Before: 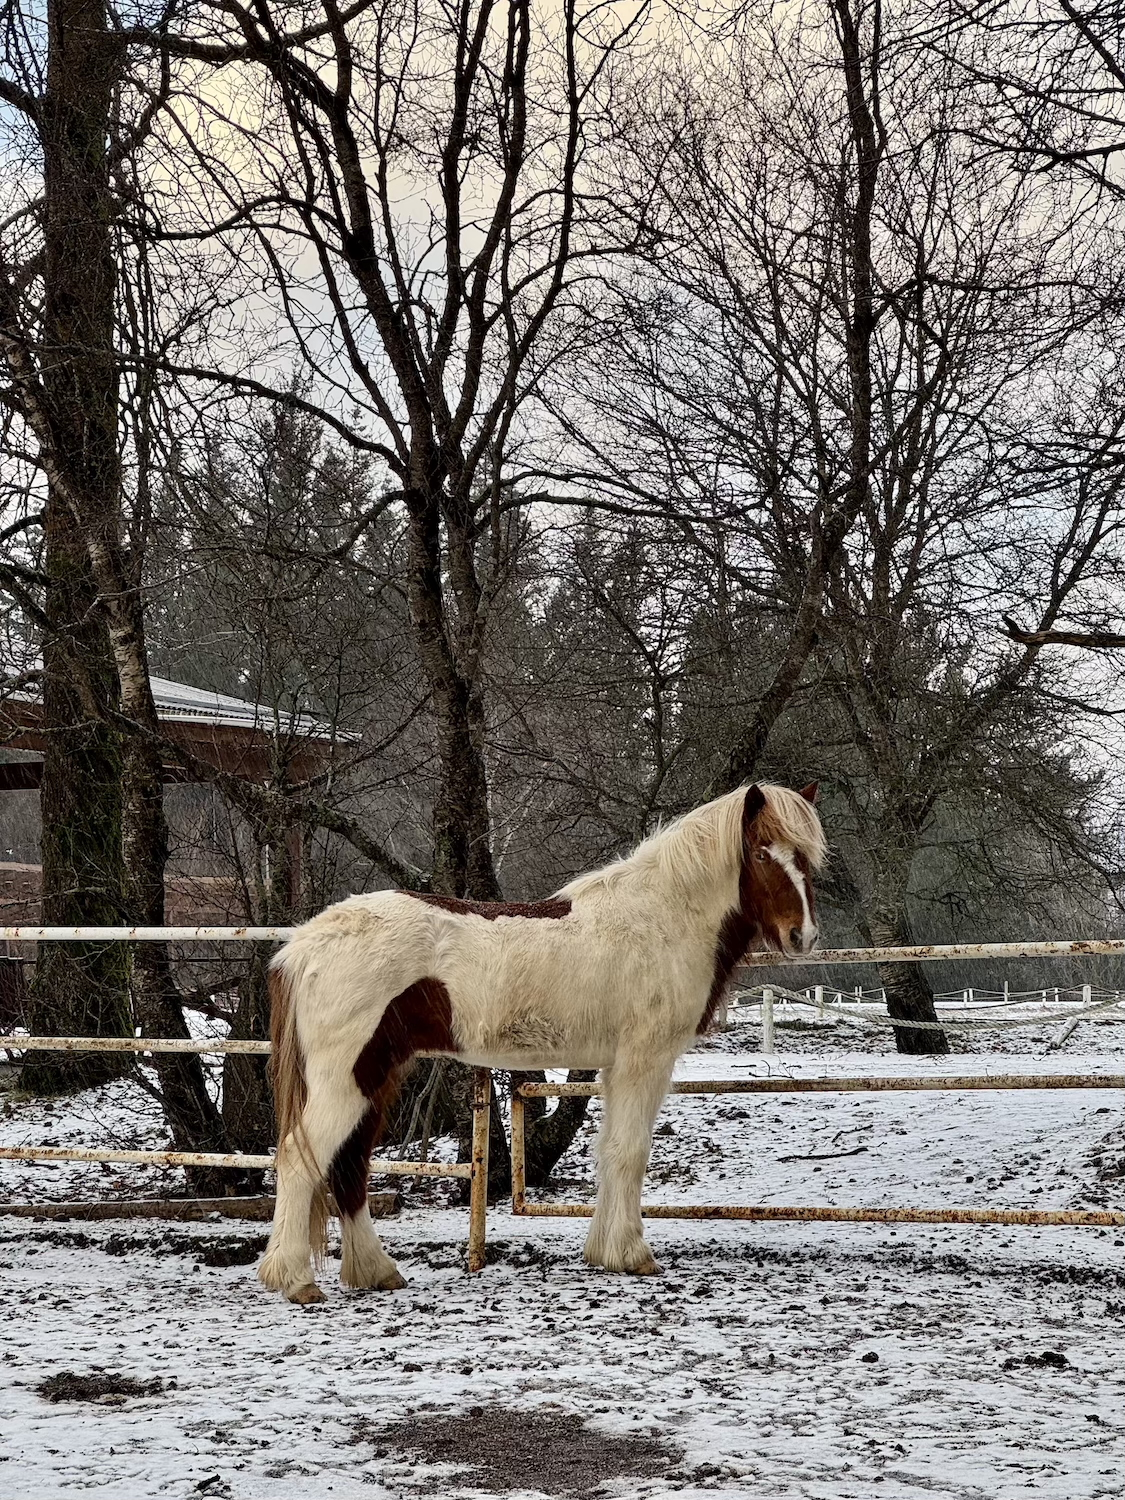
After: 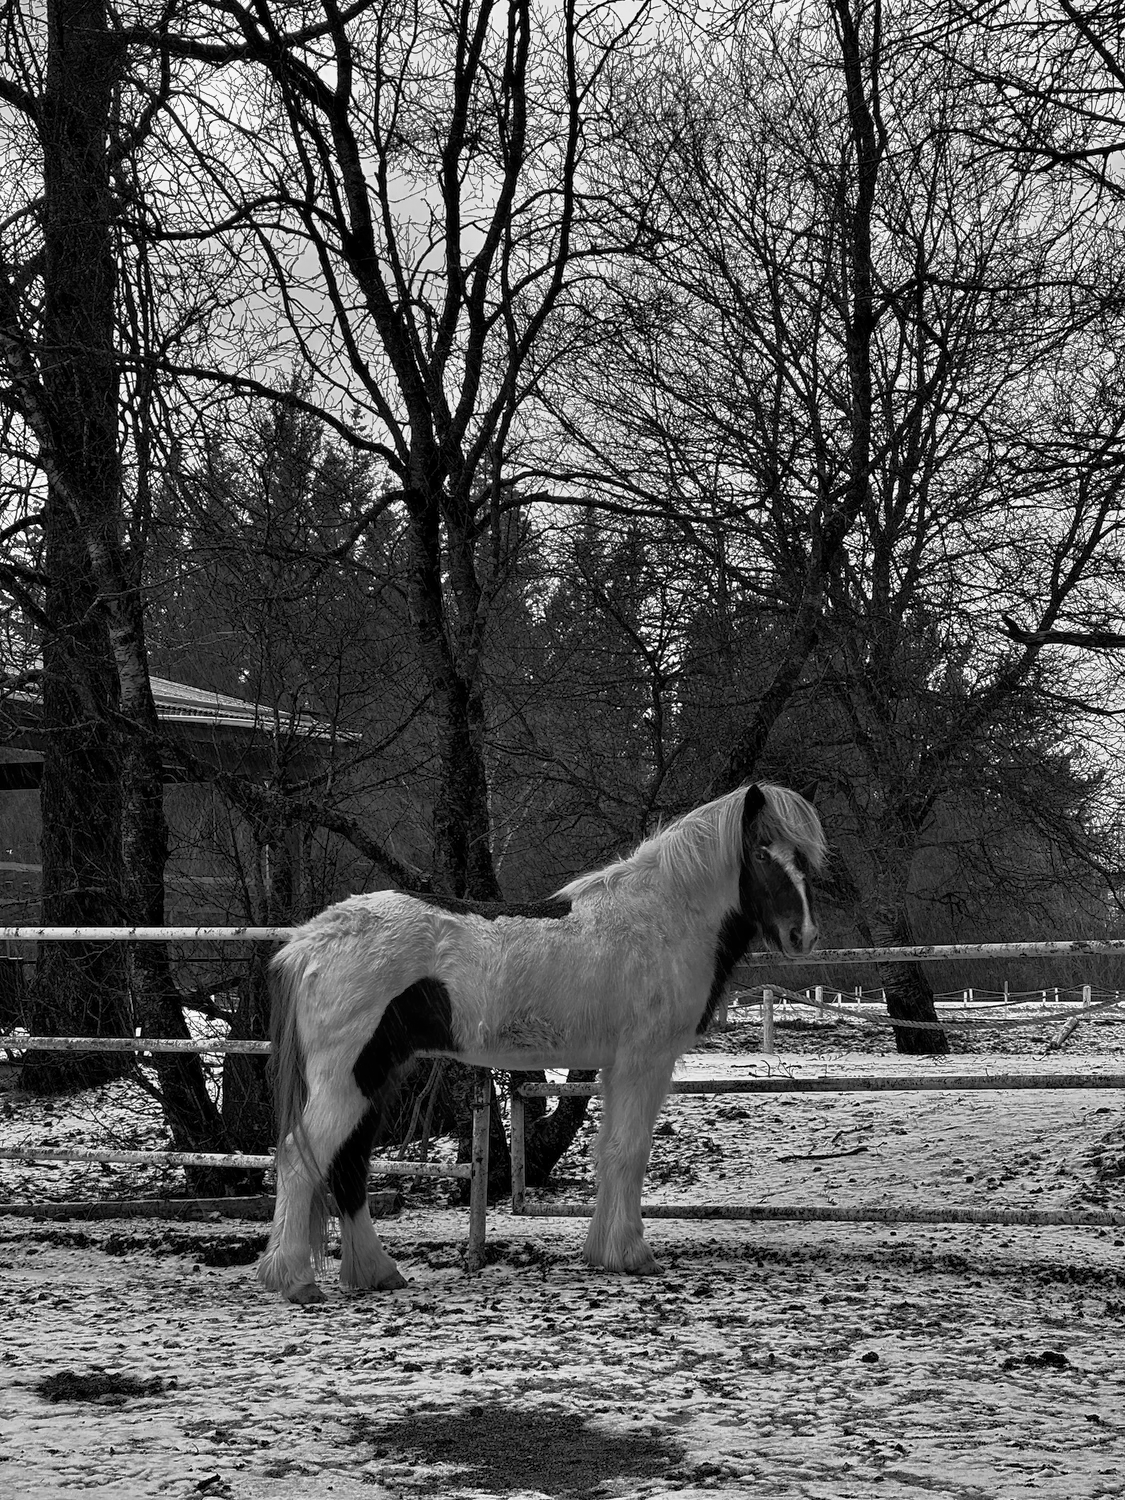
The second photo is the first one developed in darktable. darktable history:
color contrast: green-magenta contrast 0, blue-yellow contrast 0
base curve: curves: ch0 [(0, 0) (0.564, 0.291) (0.802, 0.731) (1, 1)]
denoise (profiled): patch size 2, preserve shadows 1.02, bias correction -0.395, scattering 0.3, a [0, 0, 0], y [[0.5 ×7] ×4, [0.5, 0.666, 0.339, 0.674, 0.384, 0.5, 0.5], [0.5 ×7]]
